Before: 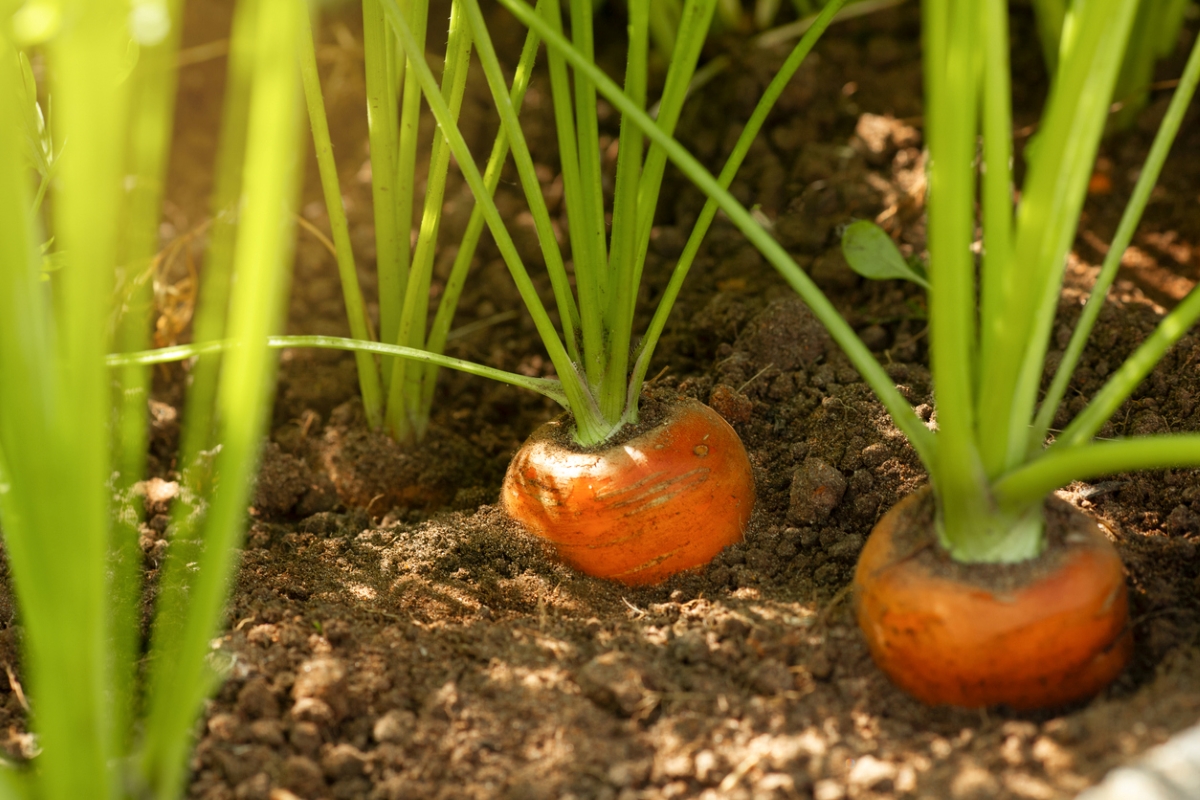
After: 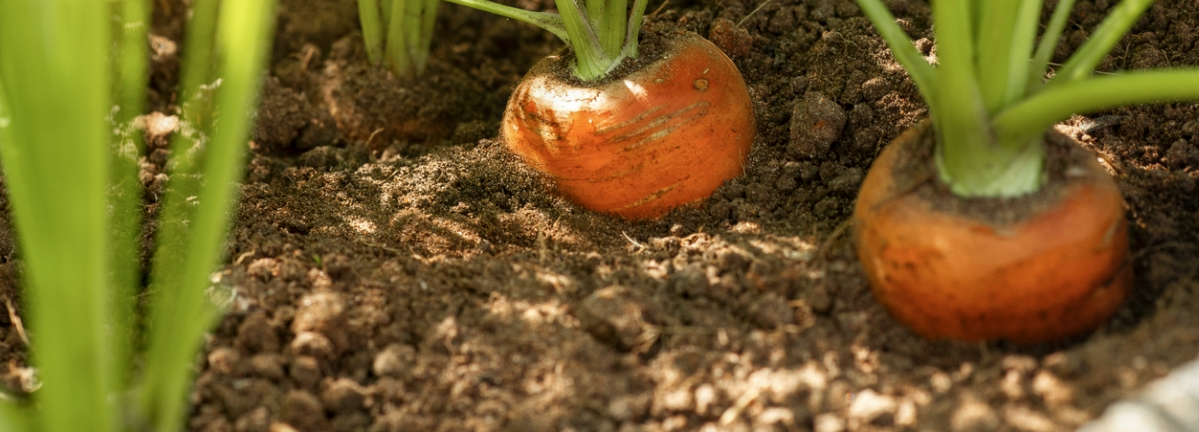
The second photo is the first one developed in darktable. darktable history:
crop and rotate: top 45.918%, right 0.047%
local contrast: on, module defaults
contrast brightness saturation: contrast -0.074, brightness -0.037, saturation -0.106
